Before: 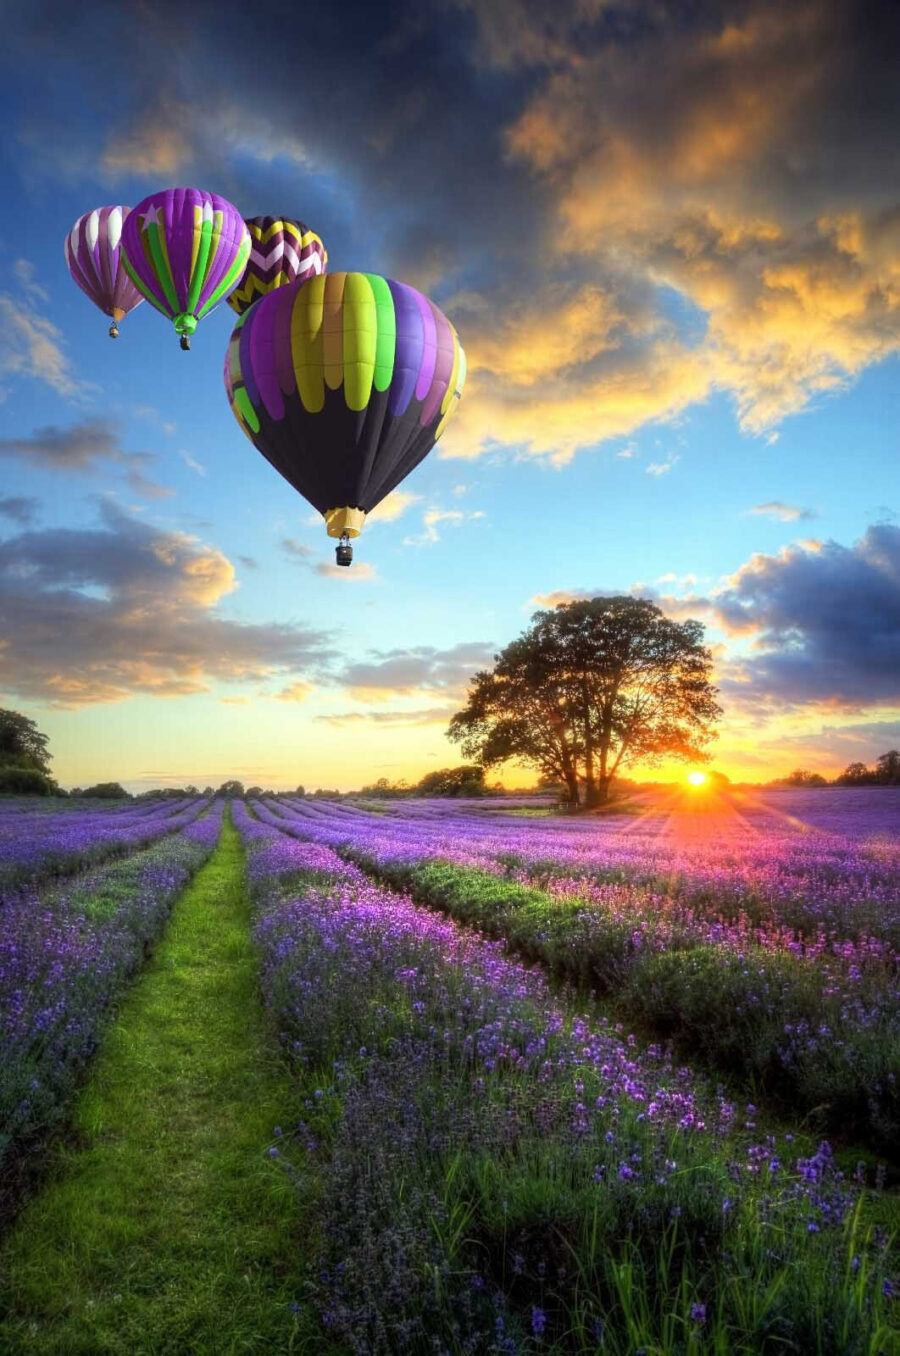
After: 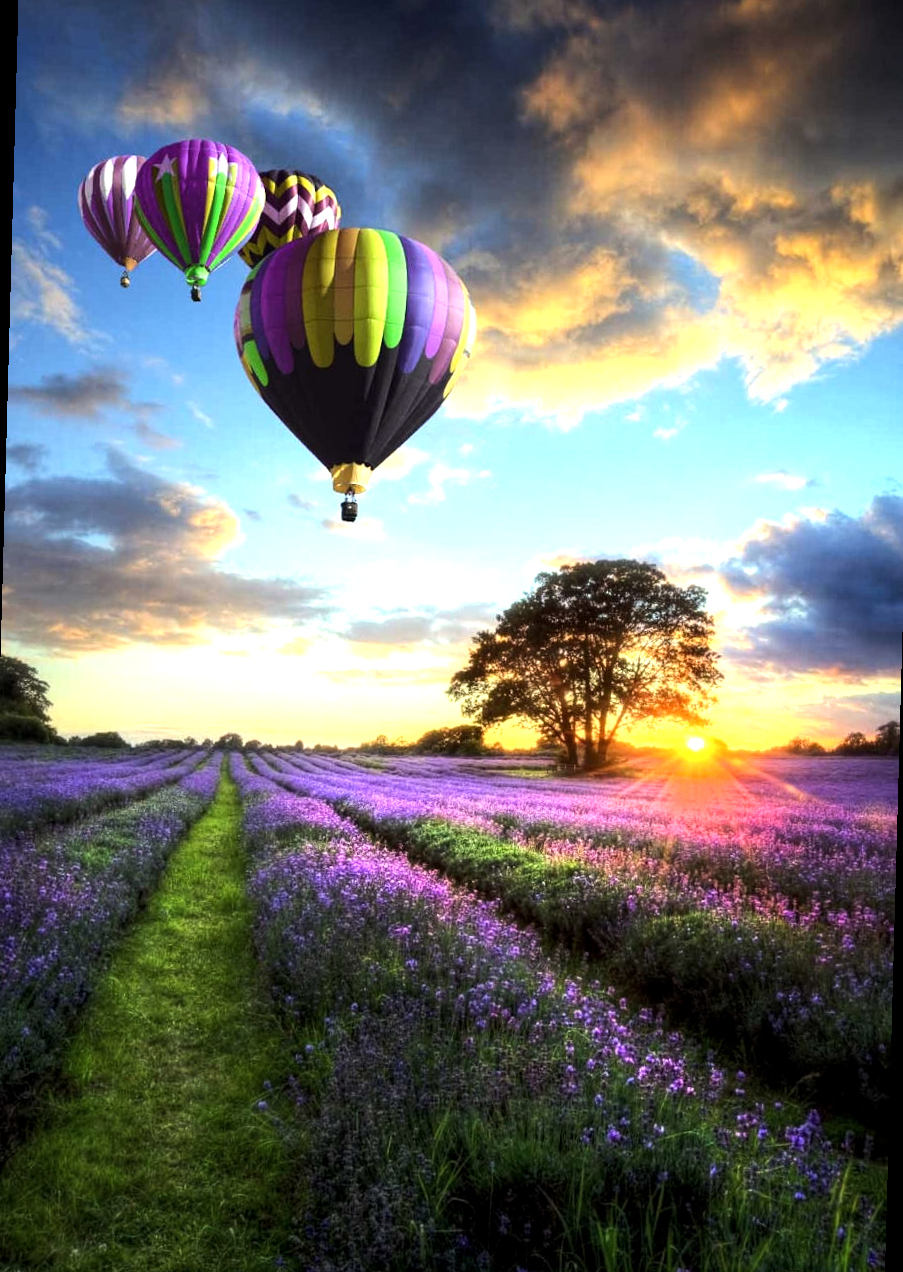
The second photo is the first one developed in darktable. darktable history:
local contrast: highlights 100%, shadows 100%, detail 120%, midtone range 0.2
rotate and perspective: rotation 1.57°, crop left 0.018, crop right 0.982, crop top 0.039, crop bottom 0.961
tone equalizer: -8 EV -0.75 EV, -7 EV -0.7 EV, -6 EV -0.6 EV, -5 EV -0.4 EV, -3 EV 0.4 EV, -2 EV 0.6 EV, -1 EV 0.7 EV, +0 EV 0.75 EV, edges refinement/feathering 500, mask exposure compensation -1.57 EV, preserve details no
